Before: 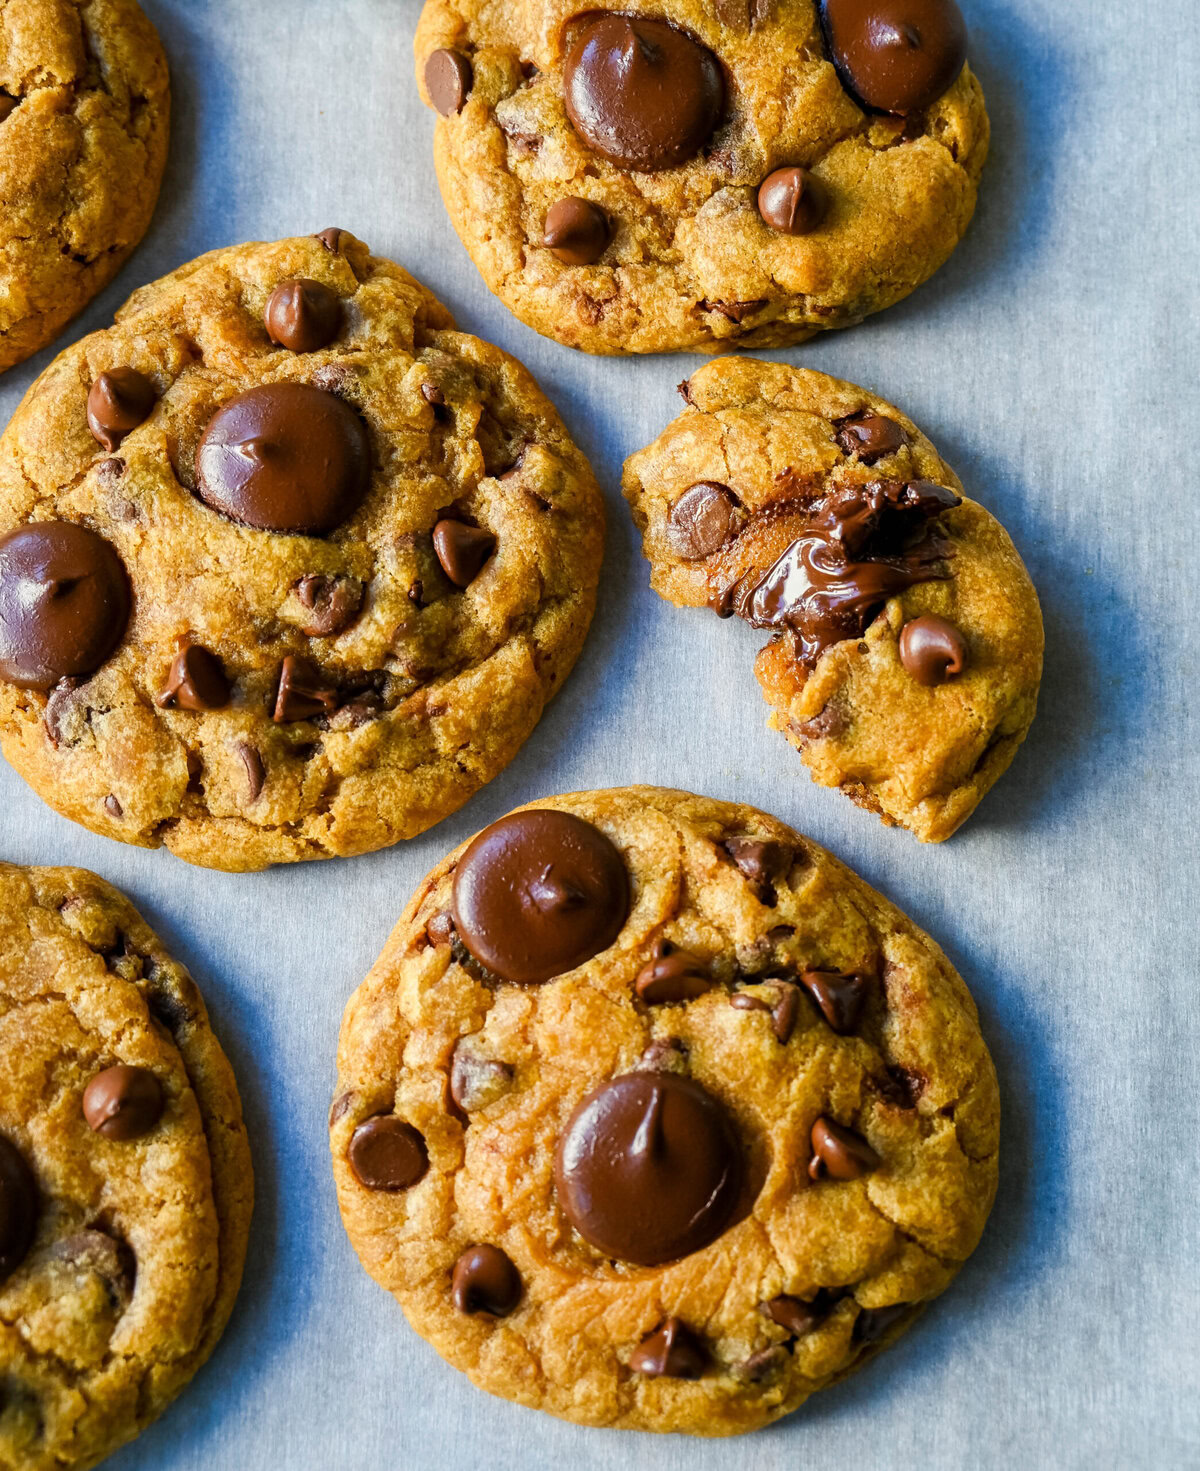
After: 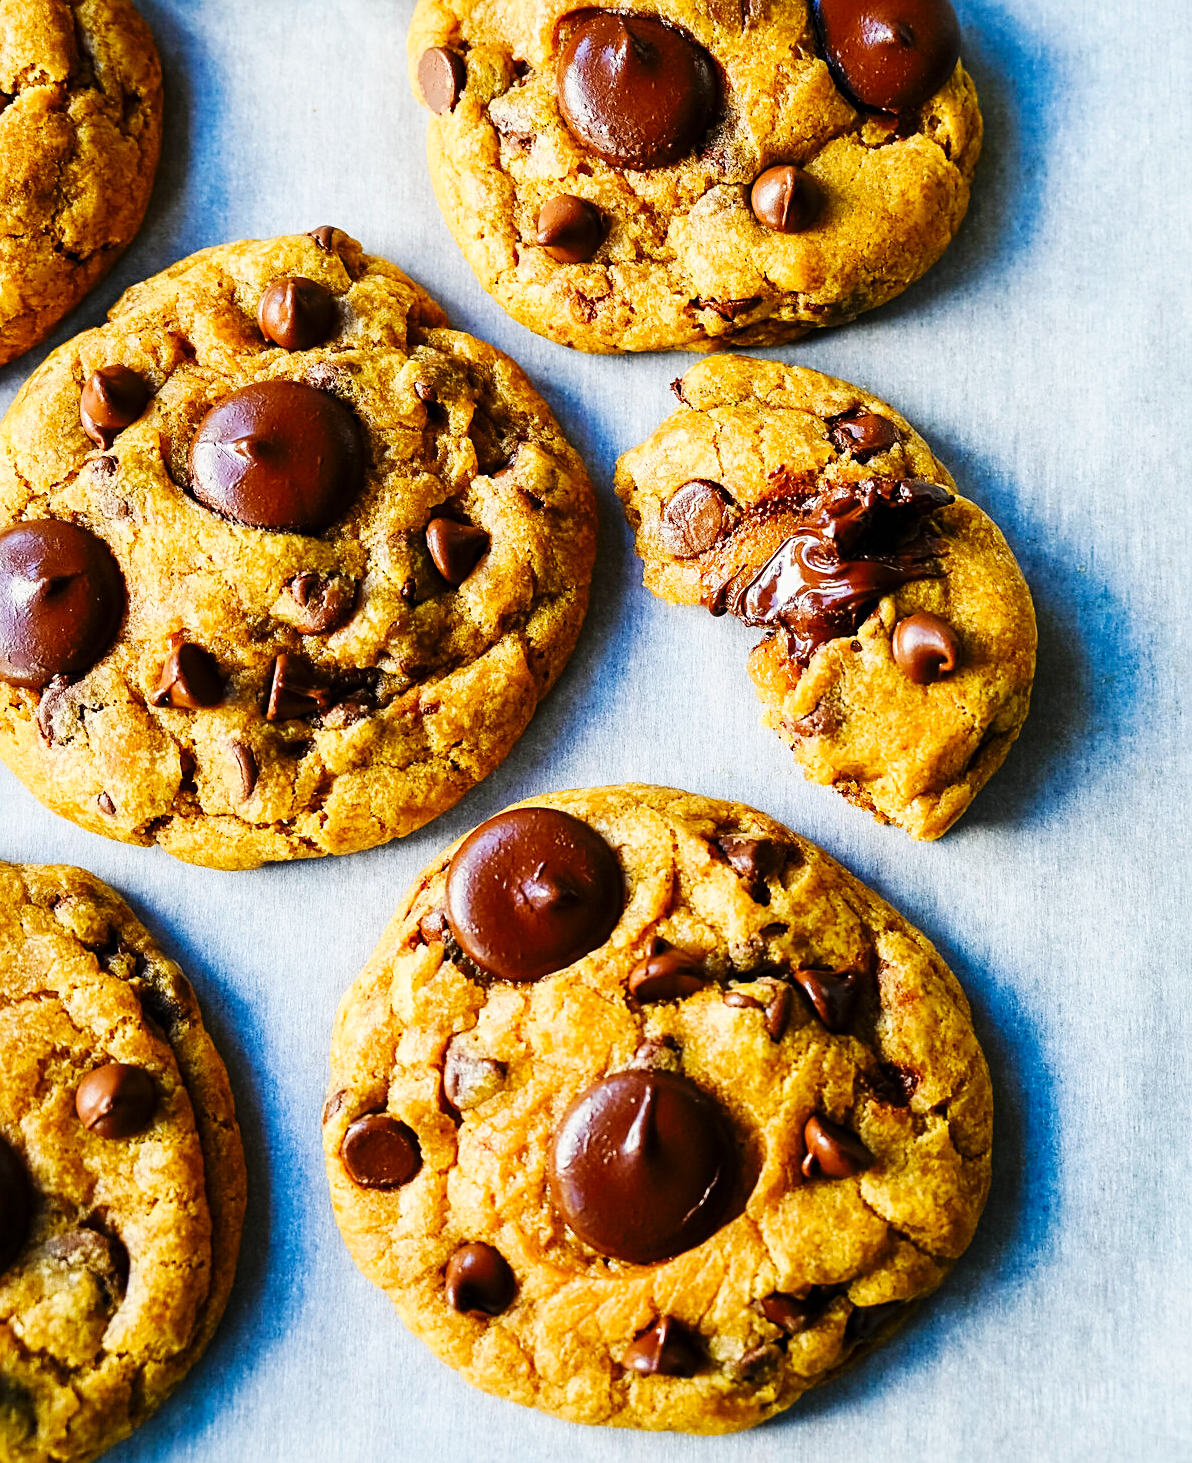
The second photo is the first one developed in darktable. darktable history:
crop and rotate: left 0.614%, top 0.179%, bottom 0.309%
sharpen: on, module defaults
base curve: curves: ch0 [(0, 0) (0.036, 0.025) (0.121, 0.166) (0.206, 0.329) (0.605, 0.79) (1, 1)], preserve colors none
contrast brightness saturation: contrast 0.1, brightness 0.02, saturation 0.02
